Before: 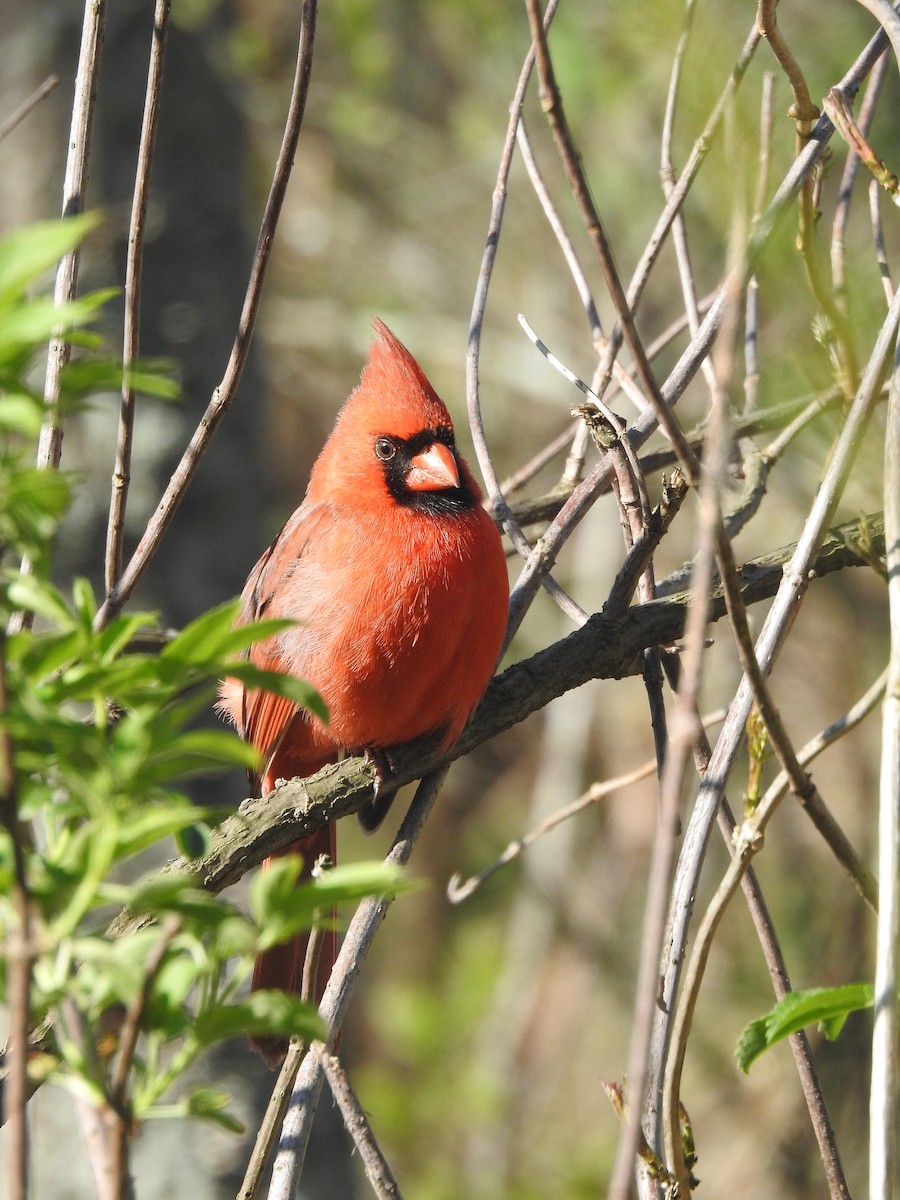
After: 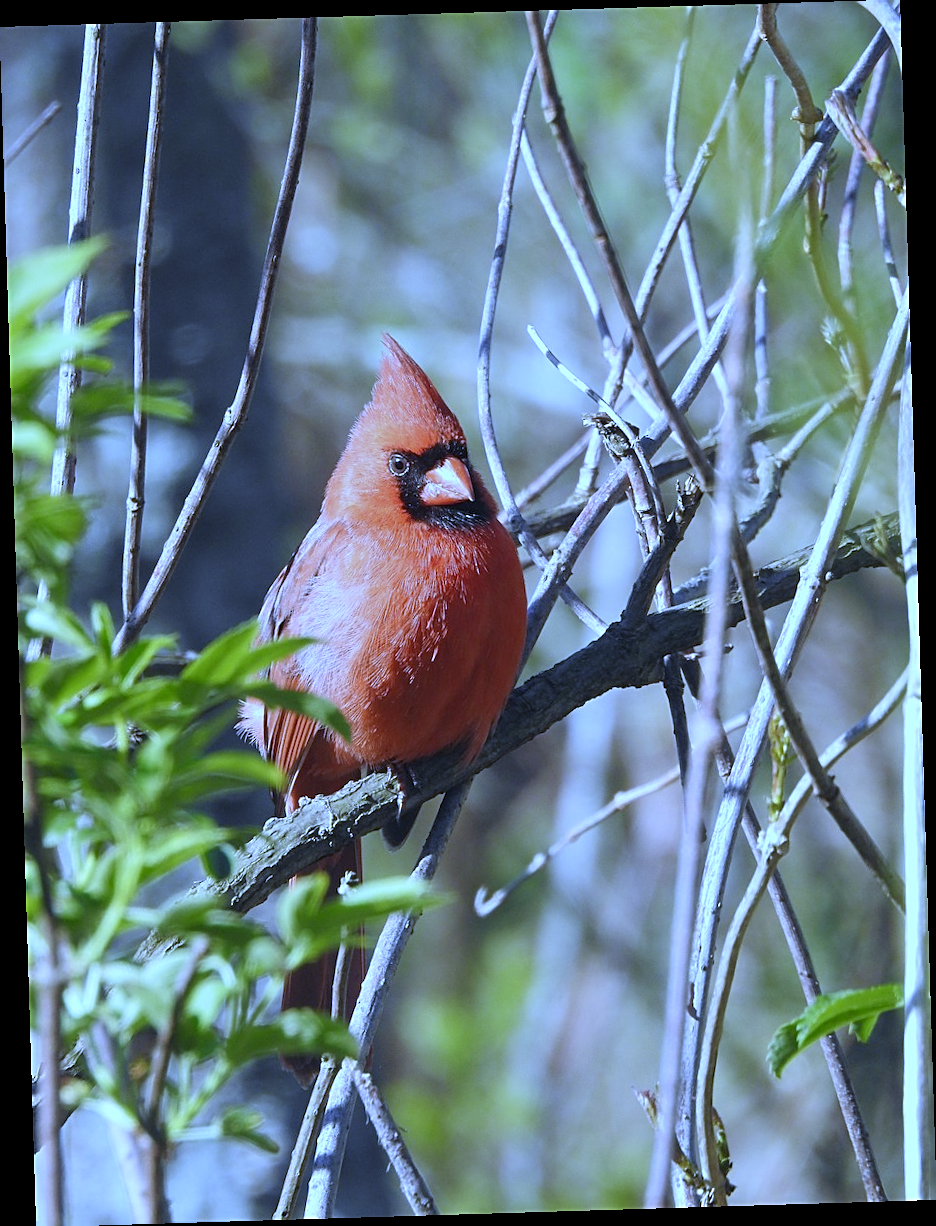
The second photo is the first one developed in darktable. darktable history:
white balance: red 0.766, blue 1.537
sharpen: on, module defaults
rotate and perspective: rotation -1.75°, automatic cropping off
